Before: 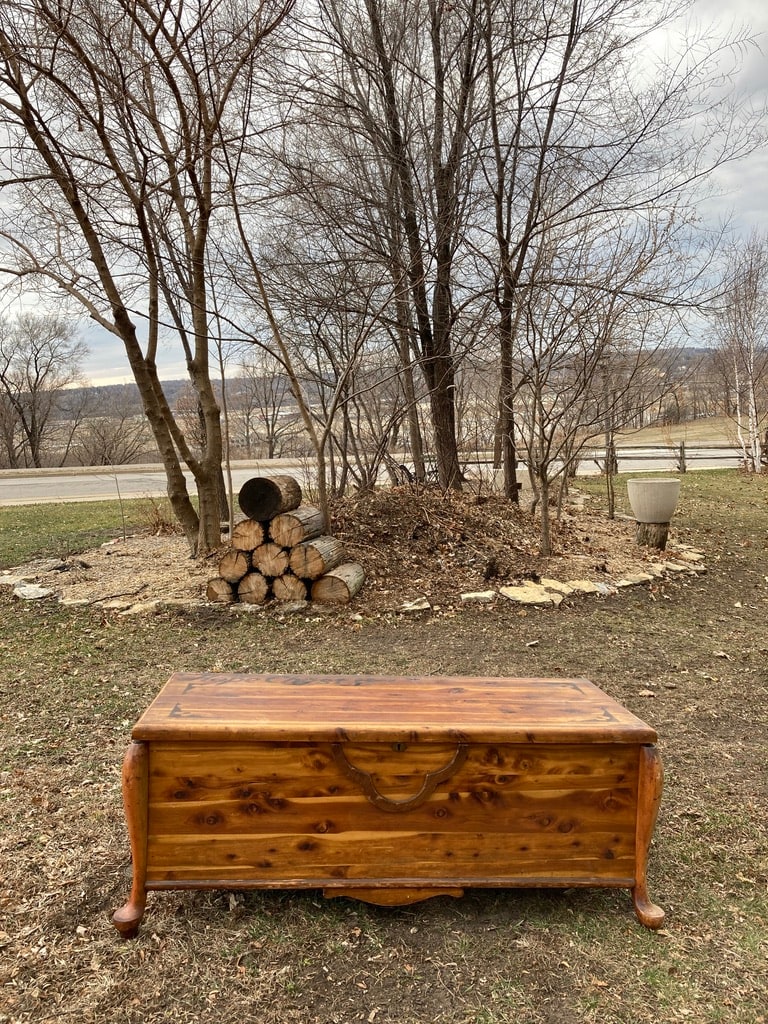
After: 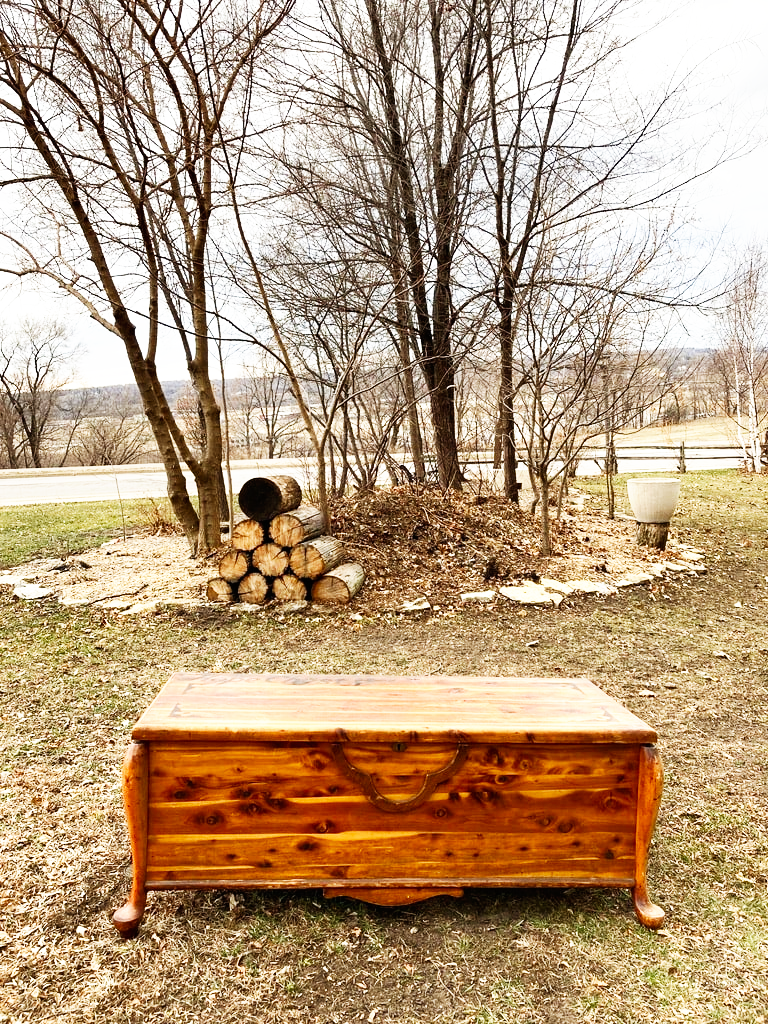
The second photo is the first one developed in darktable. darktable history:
base curve: curves: ch0 [(0, 0) (0.007, 0.004) (0.027, 0.03) (0.046, 0.07) (0.207, 0.54) (0.442, 0.872) (0.673, 0.972) (1, 1)], preserve colors none
tone equalizer: -8 EV -0.001 EV, -7 EV 0.003 EV, -6 EV -0.005 EV, -5 EV -0.012 EV, -4 EV -0.076 EV, -3 EV -0.199 EV, -2 EV -0.278 EV, -1 EV 0.082 EV, +0 EV 0.319 EV
